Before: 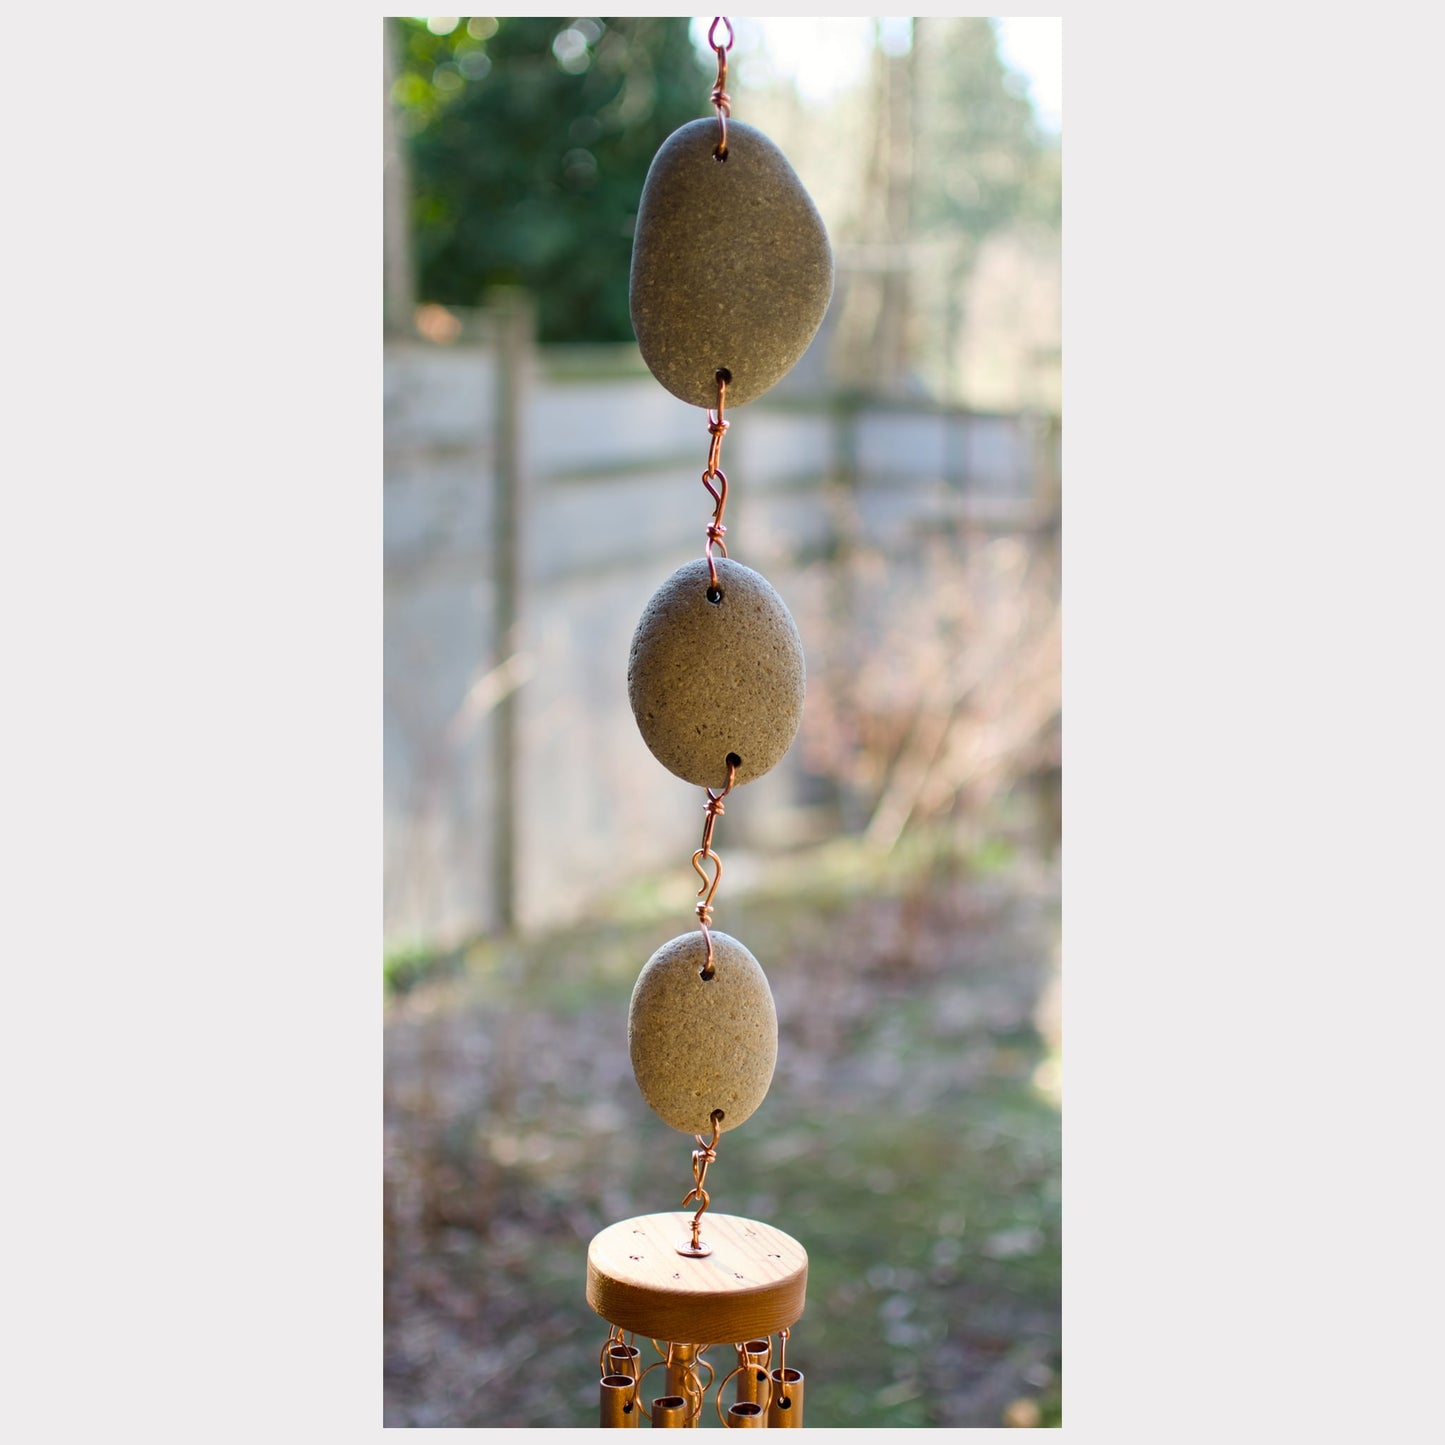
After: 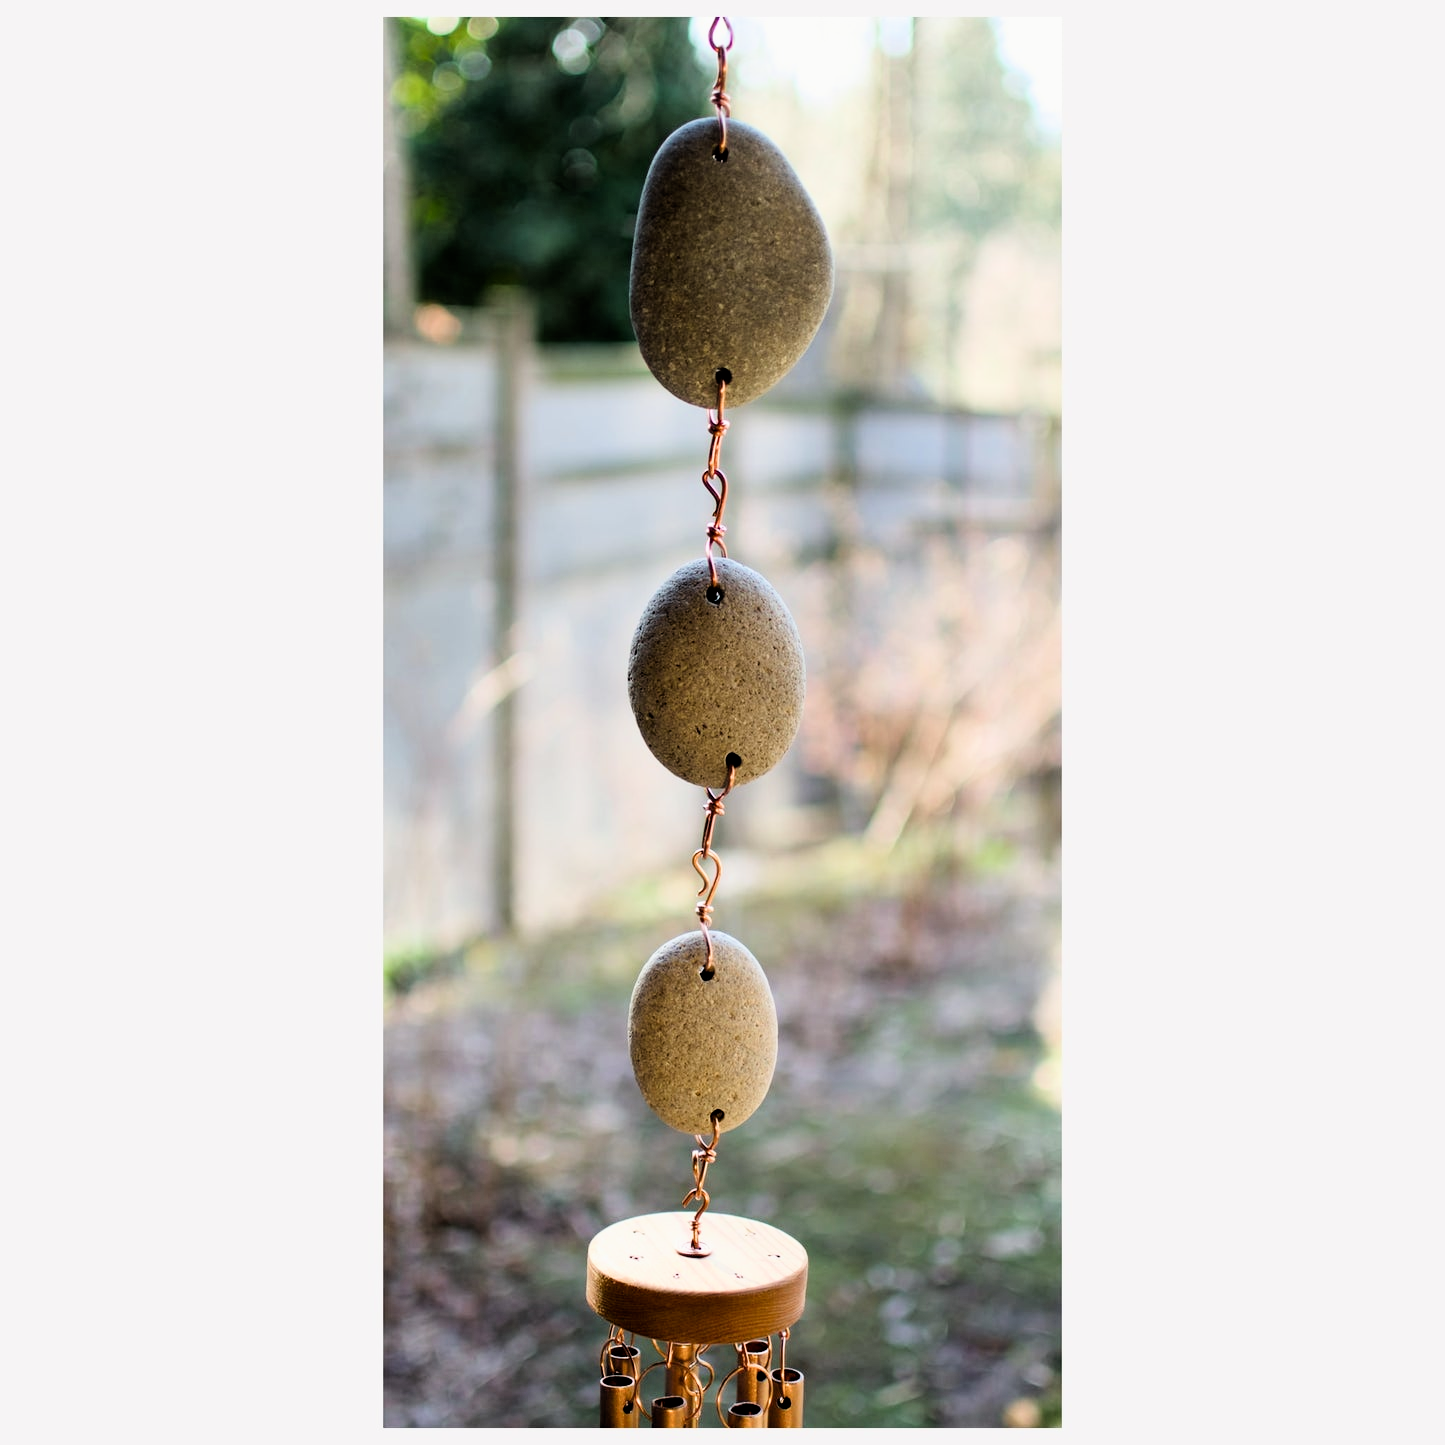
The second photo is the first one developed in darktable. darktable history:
exposure: exposure 0.203 EV, compensate highlight preservation false
contrast brightness saturation: contrast 0.081, saturation 0.018
filmic rgb: black relative exposure -4.05 EV, white relative exposure 2.99 EV, hardness 3, contrast 1.384
